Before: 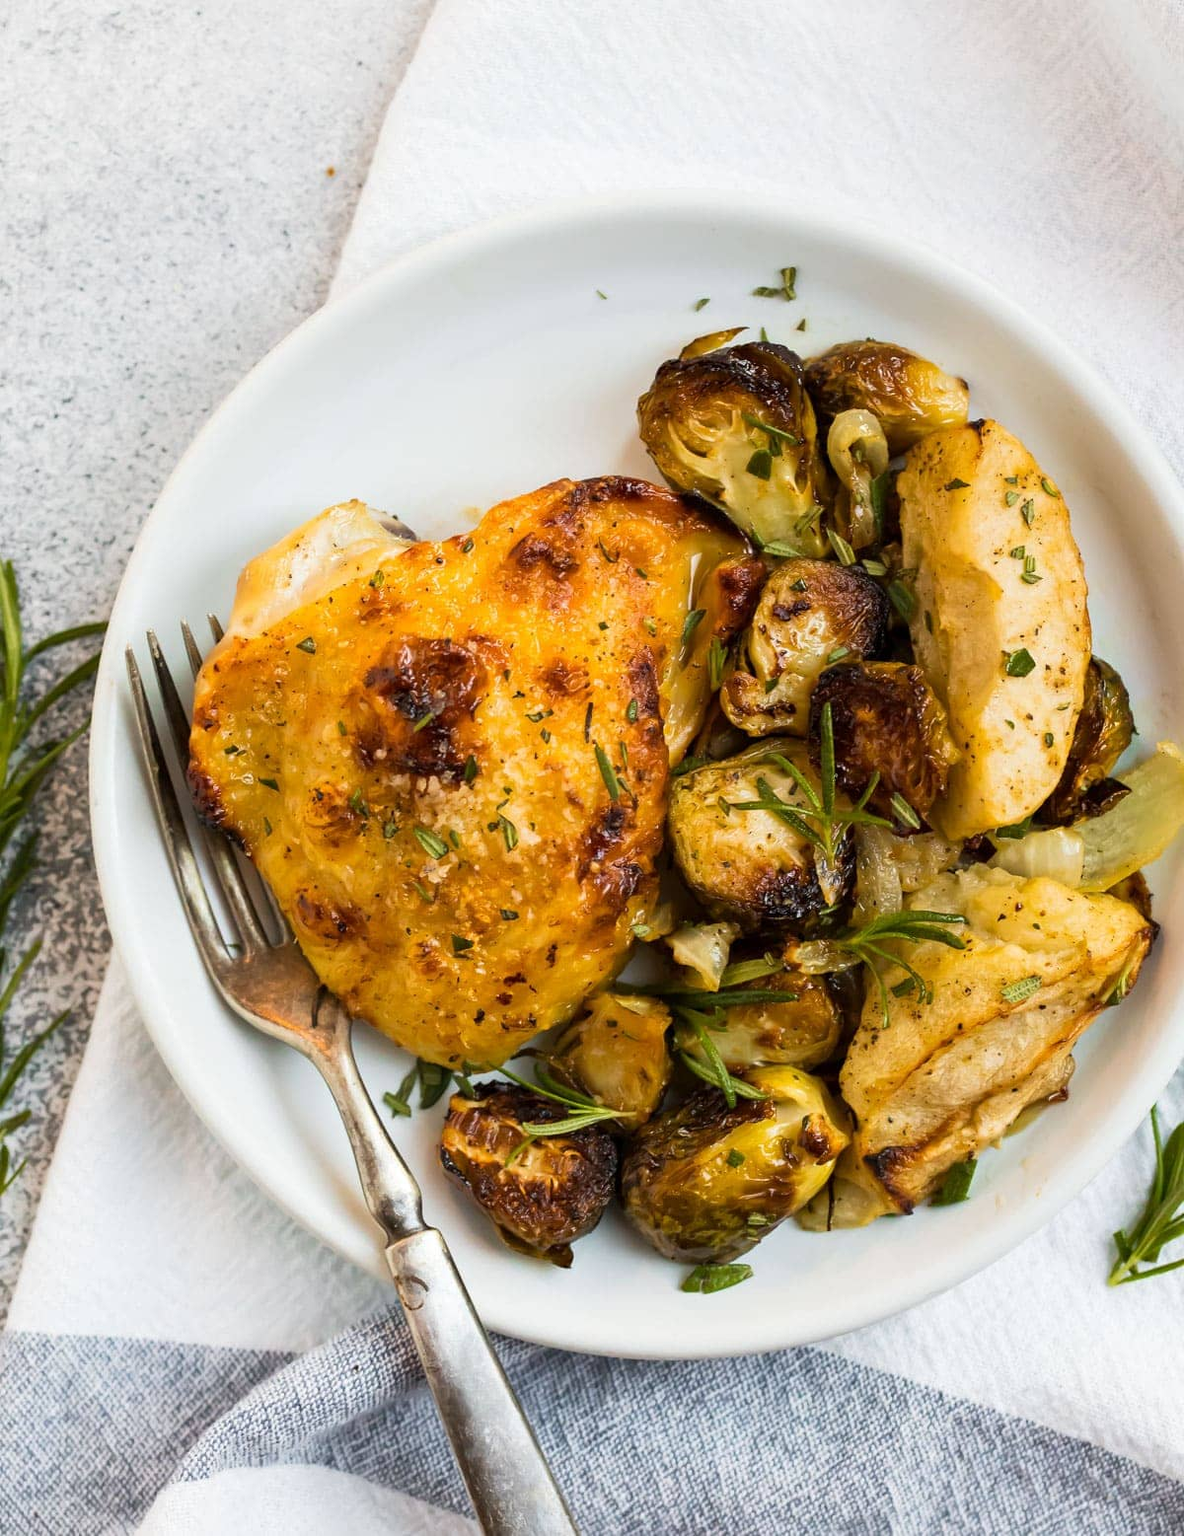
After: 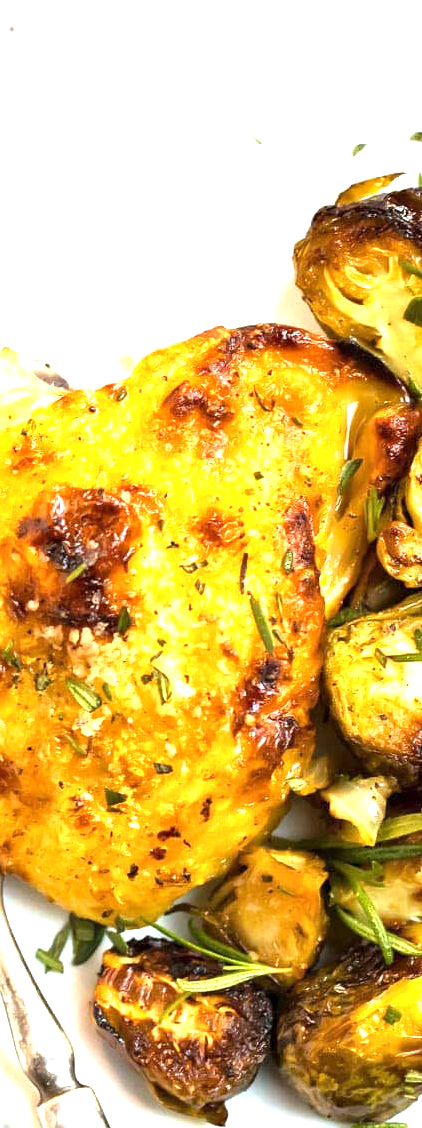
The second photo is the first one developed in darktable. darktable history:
local contrast: mode bilateral grid, contrast 20, coarseness 50, detail 120%, midtone range 0.2
crop and rotate: left 29.476%, top 10.214%, right 35.32%, bottom 17.333%
exposure: black level correction 0, exposure 1.379 EV, compensate exposure bias true, compensate highlight preservation false
